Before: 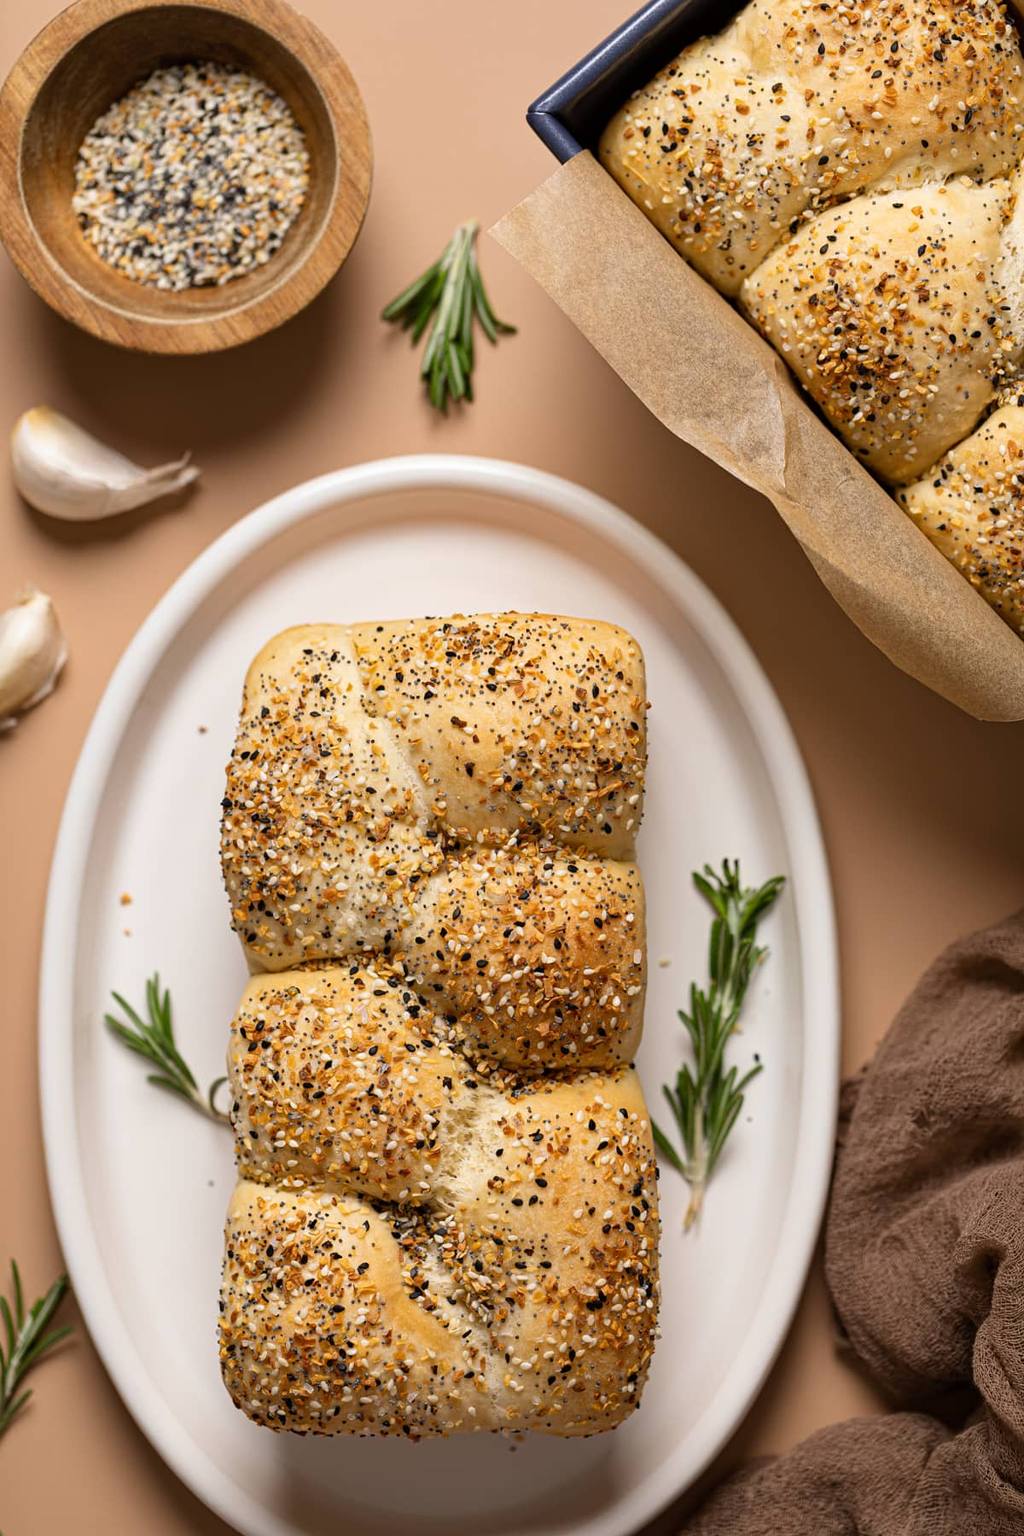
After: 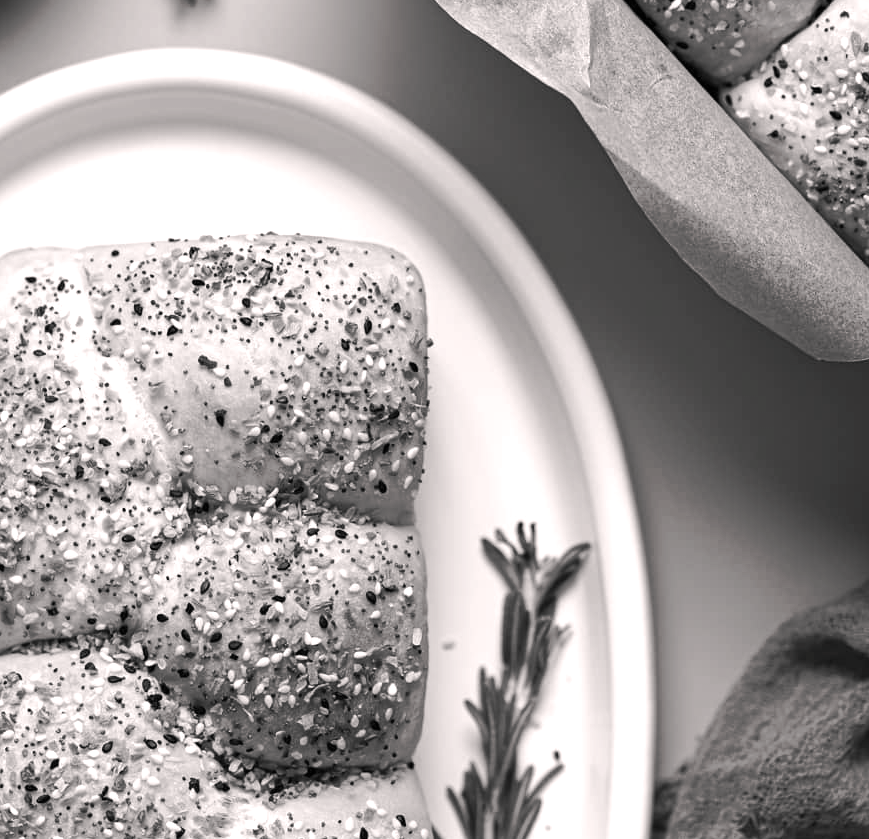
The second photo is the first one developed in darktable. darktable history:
color balance rgb: highlights gain › chroma 0.883%, highlights gain › hue 29.6°, perceptual saturation grading › global saturation 40.351%, perceptual saturation grading › highlights -25.578%, perceptual saturation grading › mid-tones 35.675%, perceptual saturation grading › shadows 36.165%
crop and rotate: left 27.566%, top 26.932%, bottom 26.451%
color calibration: output gray [0.22, 0.42, 0.37, 0], illuminant Planckian (black body), adaptation linear Bradford (ICC v4), x 0.36, y 0.366, temperature 4488.8 K, gamut compression 1.69
exposure: exposure 0.75 EV, compensate exposure bias true, compensate highlight preservation false
tone curve: curves: ch0 [(0, 0) (0.003, 0.003) (0.011, 0.011) (0.025, 0.024) (0.044, 0.043) (0.069, 0.068) (0.1, 0.098) (0.136, 0.133) (0.177, 0.173) (0.224, 0.22) (0.277, 0.271) (0.335, 0.328) (0.399, 0.39) (0.468, 0.458) (0.543, 0.563) (0.623, 0.64) (0.709, 0.722) (0.801, 0.809) (0.898, 0.902) (1, 1)], preserve colors none
